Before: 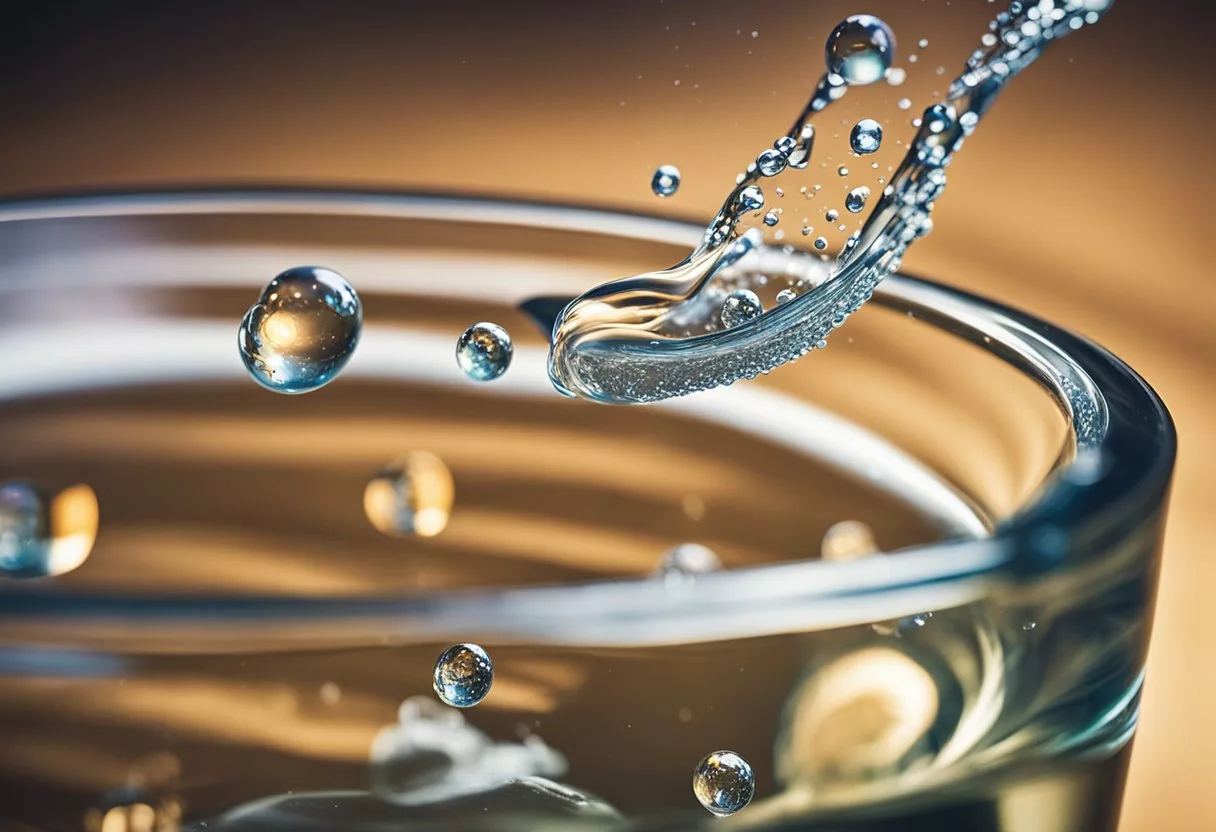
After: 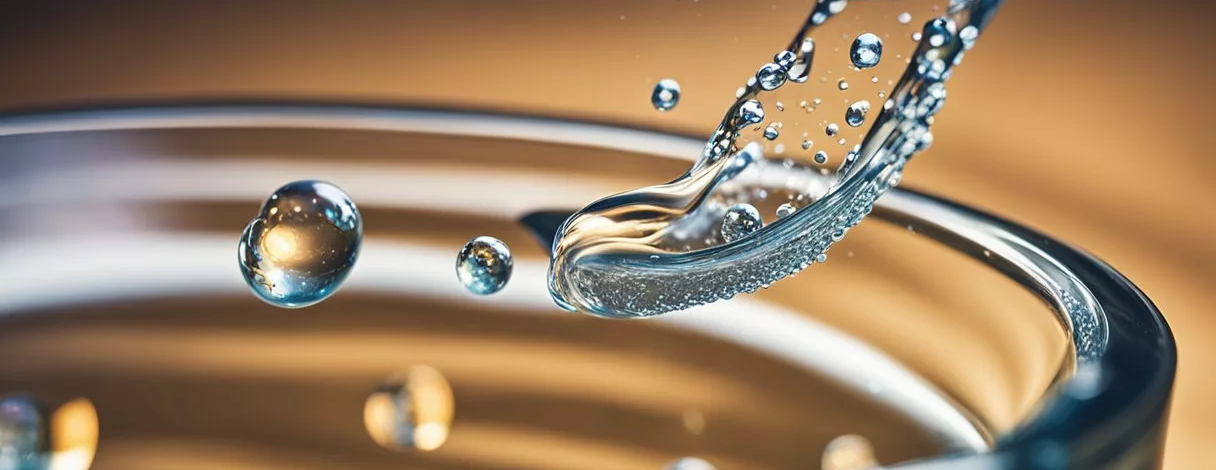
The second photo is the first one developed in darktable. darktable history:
crop and rotate: top 10.431%, bottom 33.006%
